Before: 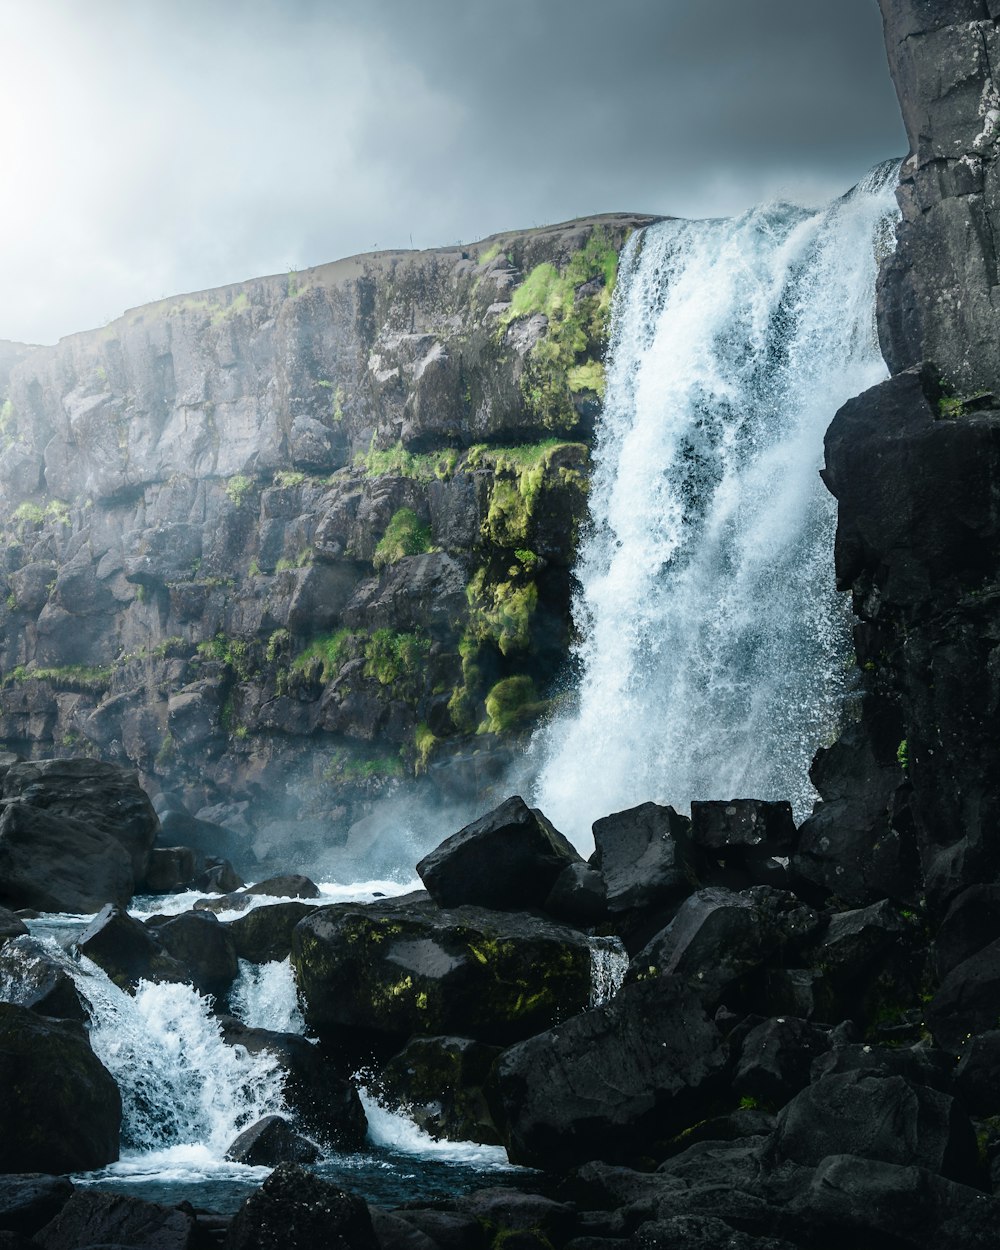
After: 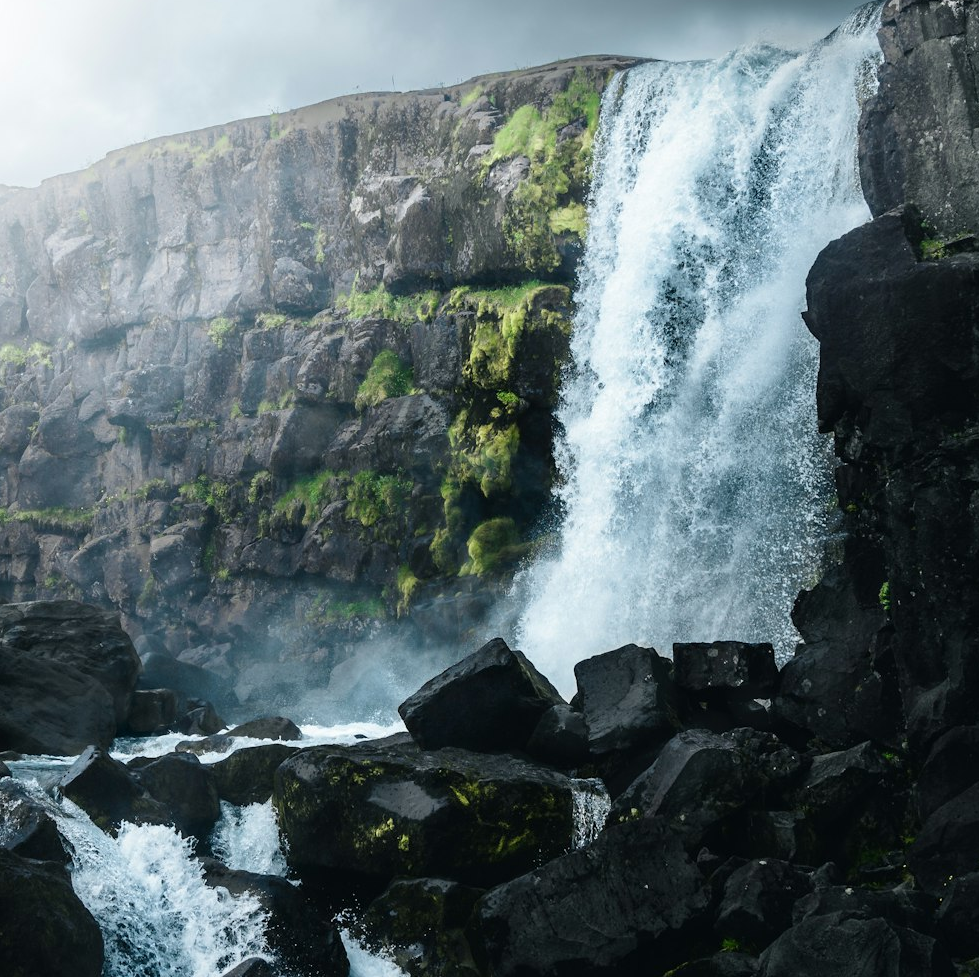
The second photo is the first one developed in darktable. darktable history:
crop and rotate: left 1.888%, top 12.676%, right 0.207%, bottom 9.16%
